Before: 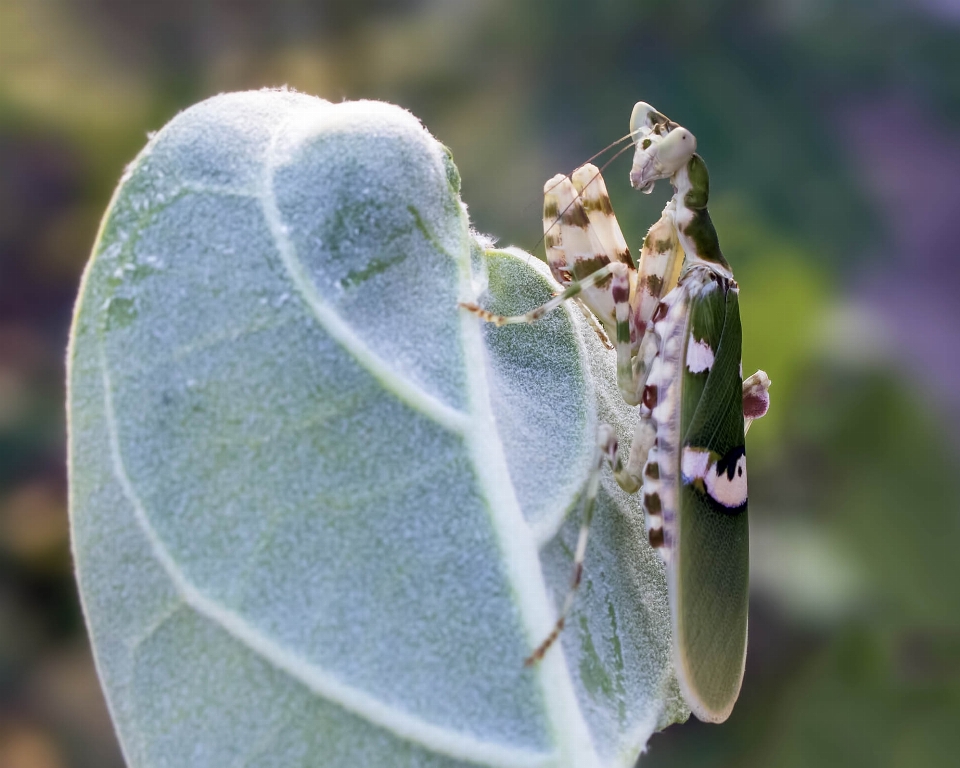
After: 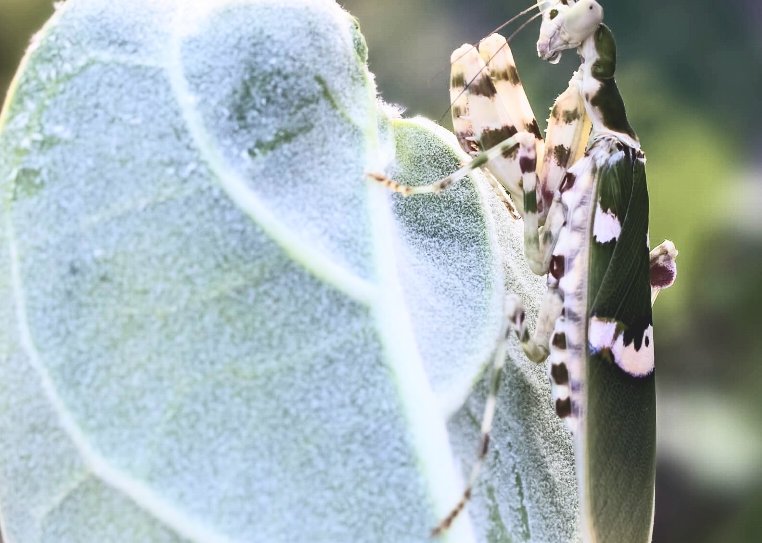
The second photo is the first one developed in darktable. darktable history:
contrast brightness saturation: contrast 0.39, brightness 0.1
crop: left 9.712%, top 16.928%, right 10.845%, bottom 12.332%
exposure: black level correction -0.028, compensate highlight preservation false
